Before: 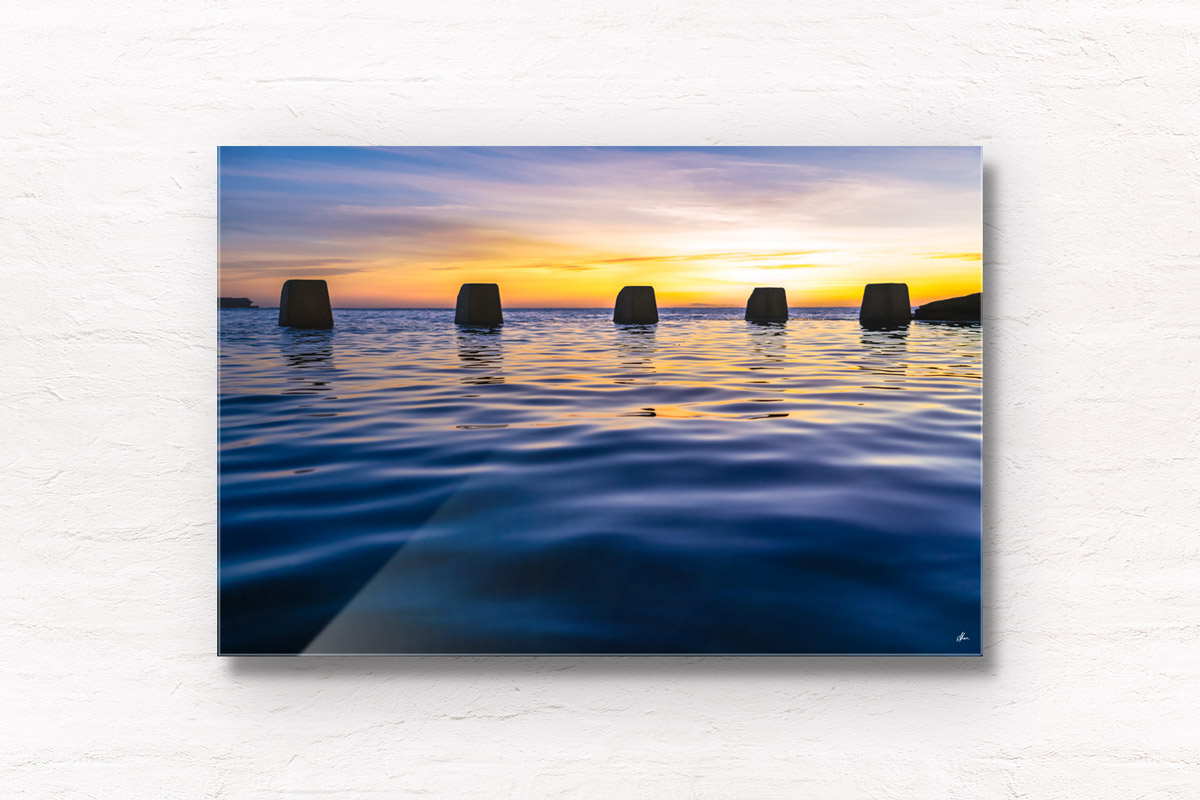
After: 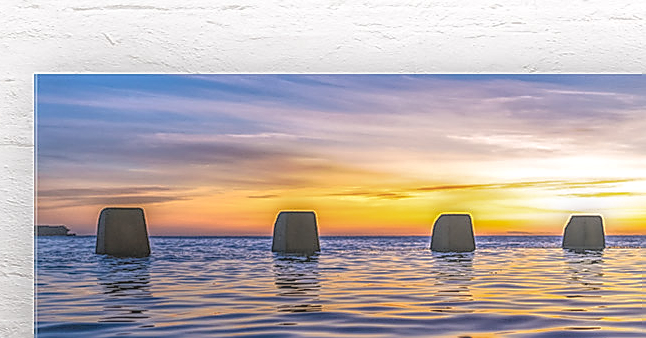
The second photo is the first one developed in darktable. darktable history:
sharpen: radius 1.4, amount 1.25, threshold 0.7
local contrast: highlights 20%, shadows 30%, detail 200%, midtone range 0.2
crop: left 15.306%, top 9.065%, right 30.789%, bottom 48.638%
